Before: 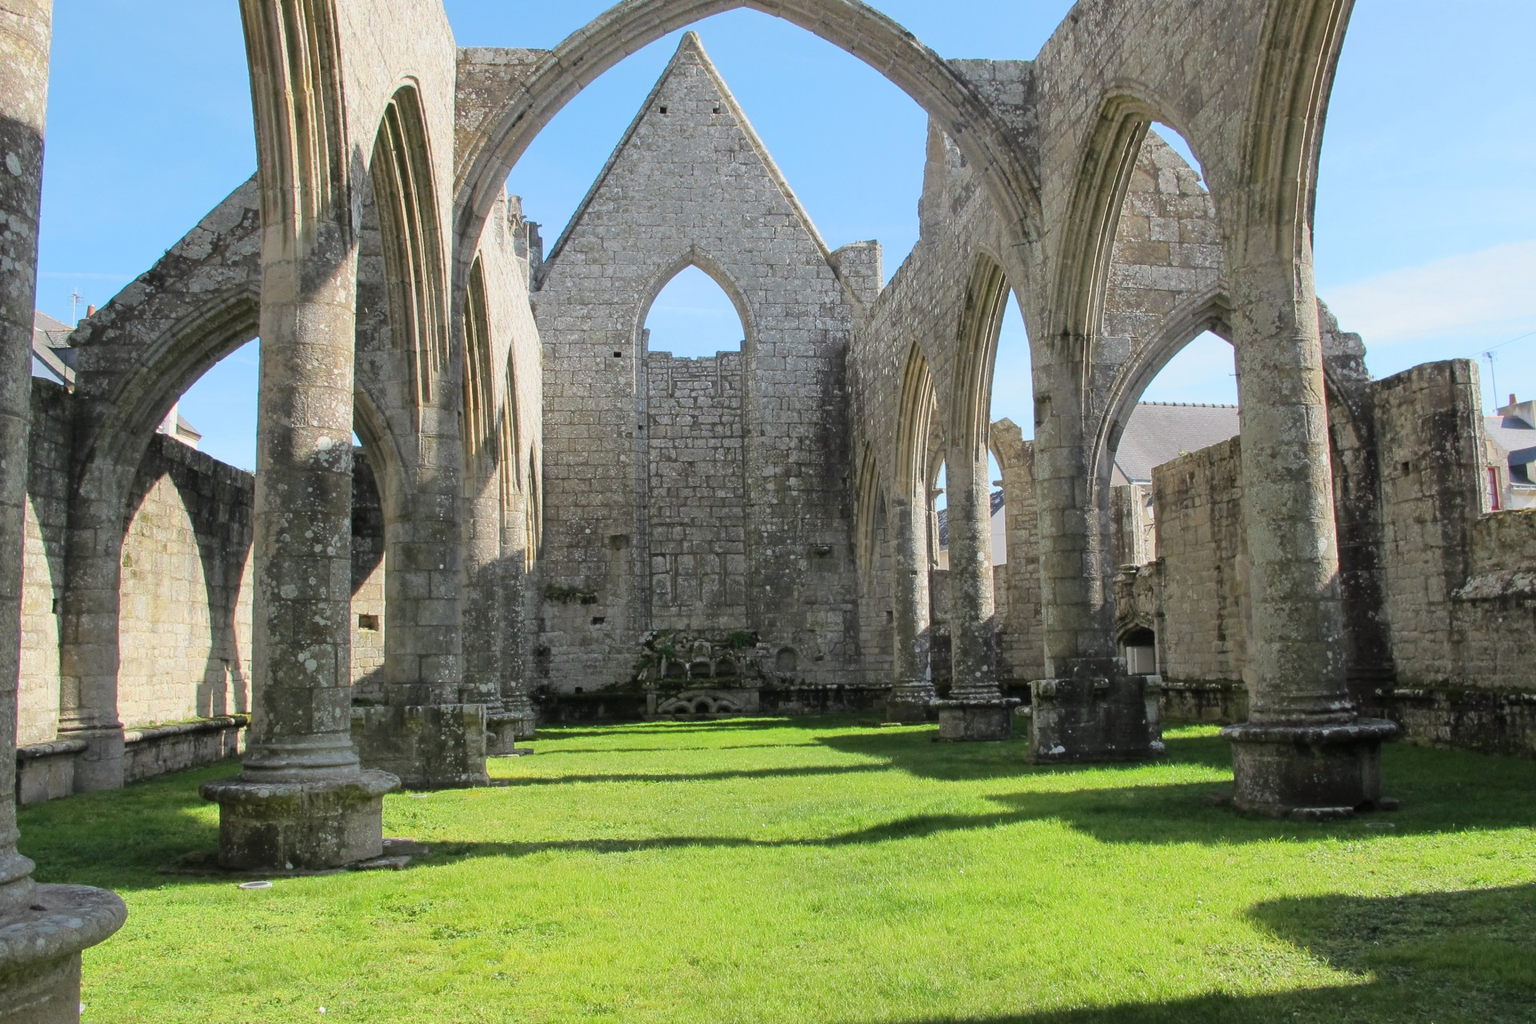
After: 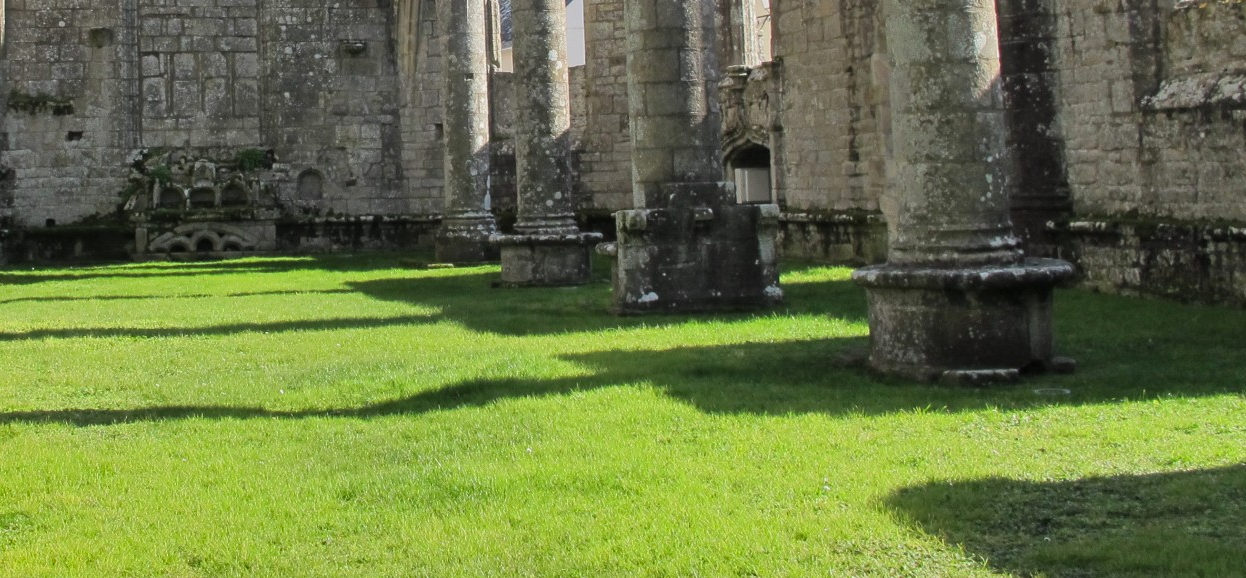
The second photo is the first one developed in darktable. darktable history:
tone equalizer: edges refinement/feathering 500, mask exposure compensation -1.57 EV, preserve details no
shadows and highlights: shadows 48.72, highlights -41.95, soften with gaussian
crop and rotate: left 35.058%, top 50%, bottom 4.773%
